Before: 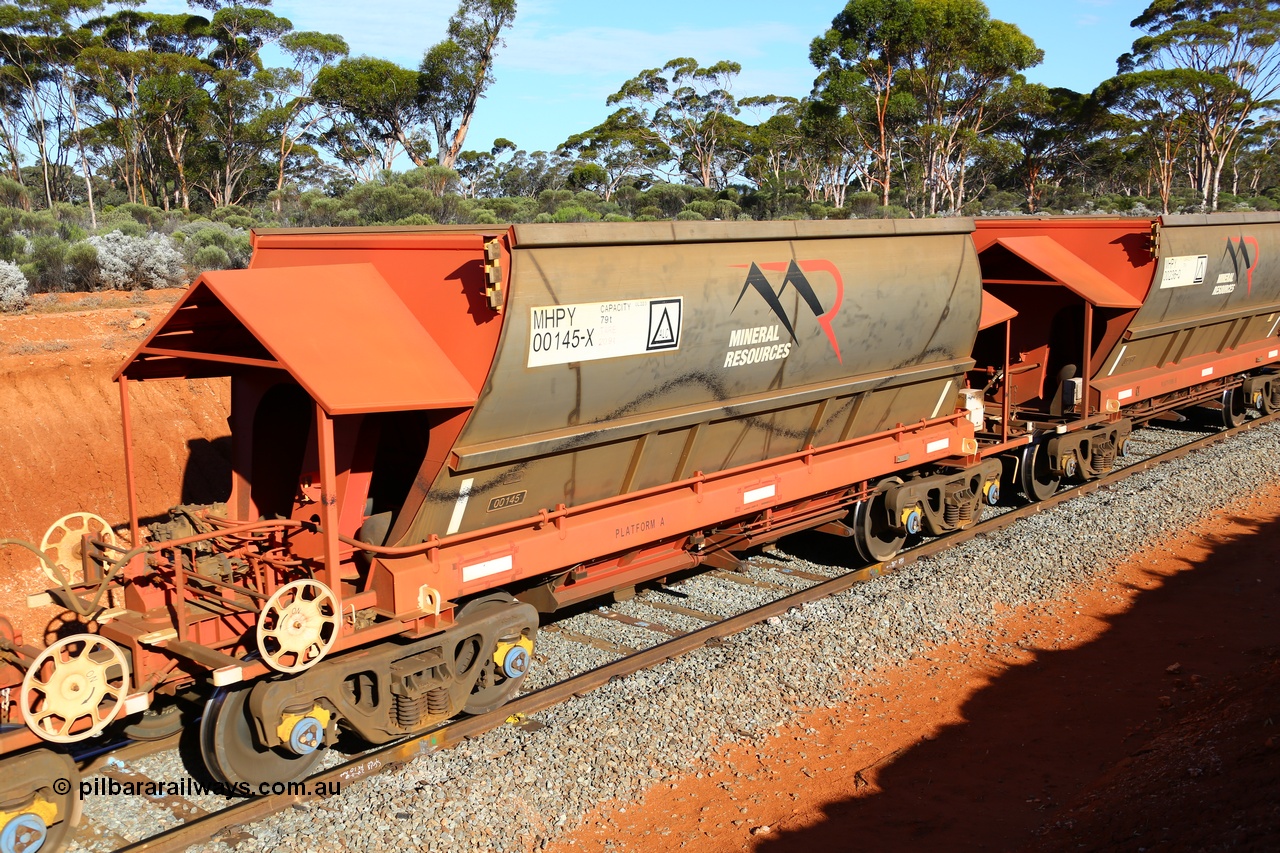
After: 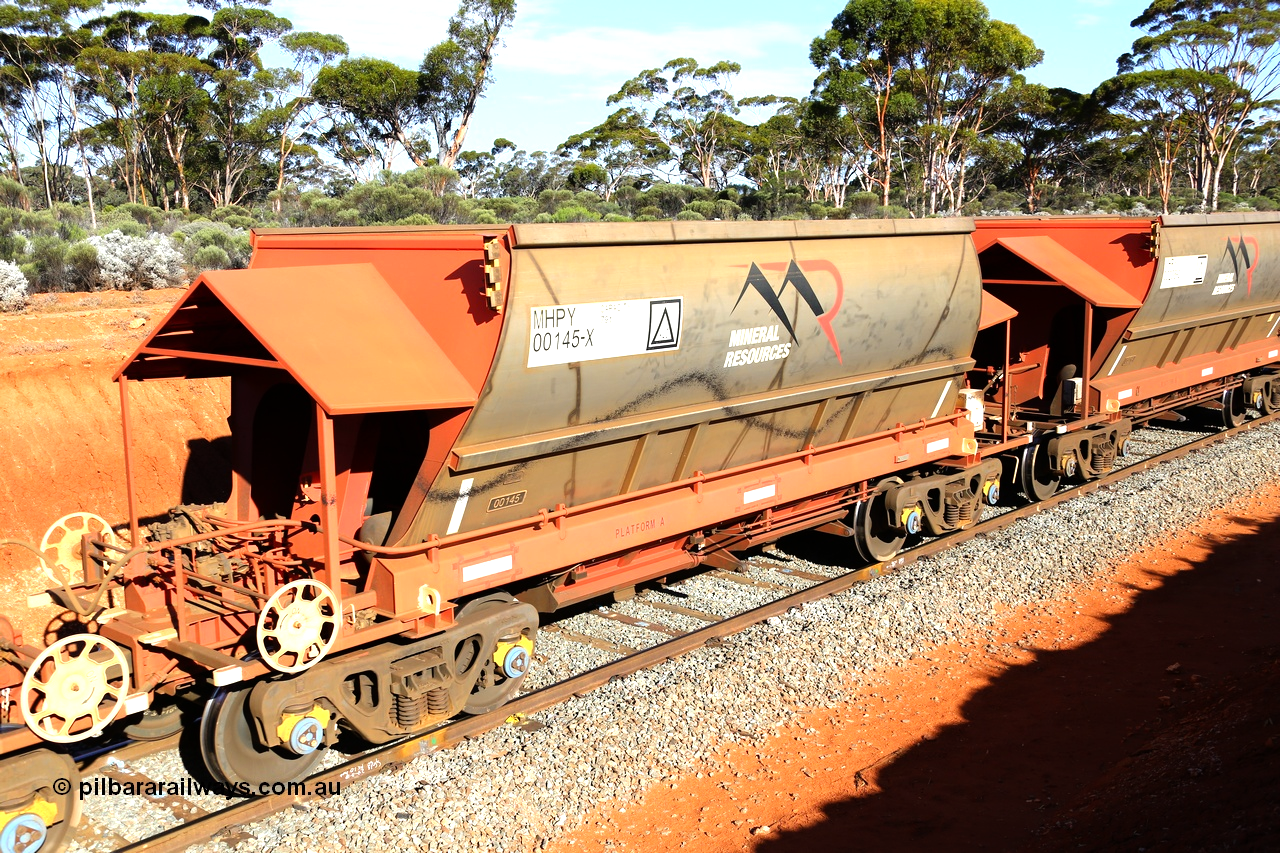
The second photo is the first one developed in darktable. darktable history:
color zones: curves: ch0 [(0, 0.5) (0.143, 0.5) (0.286, 0.5) (0.429, 0.5) (0.571, 0.5) (0.714, 0.476) (0.857, 0.5) (1, 0.5)]; ch2 [(0, 0.5) (0.143, 0.5) (0.286, 0.5) (0.429, 0.5) (0.571, 0.5) (0.714, 0.487) (0.857, 0.5) (1, 0.5)], mix -124.27%
tone equalizer: -8 EV -0.781 EV, -7 EV -0.669 EV, -6 EV -0.603 EV, -5 EV -0.401 EV, -3 EV 0.378 EV, -2 EV 0.6 EV, -1 EV 0.684 EV, +0 EV 0.721 EV
